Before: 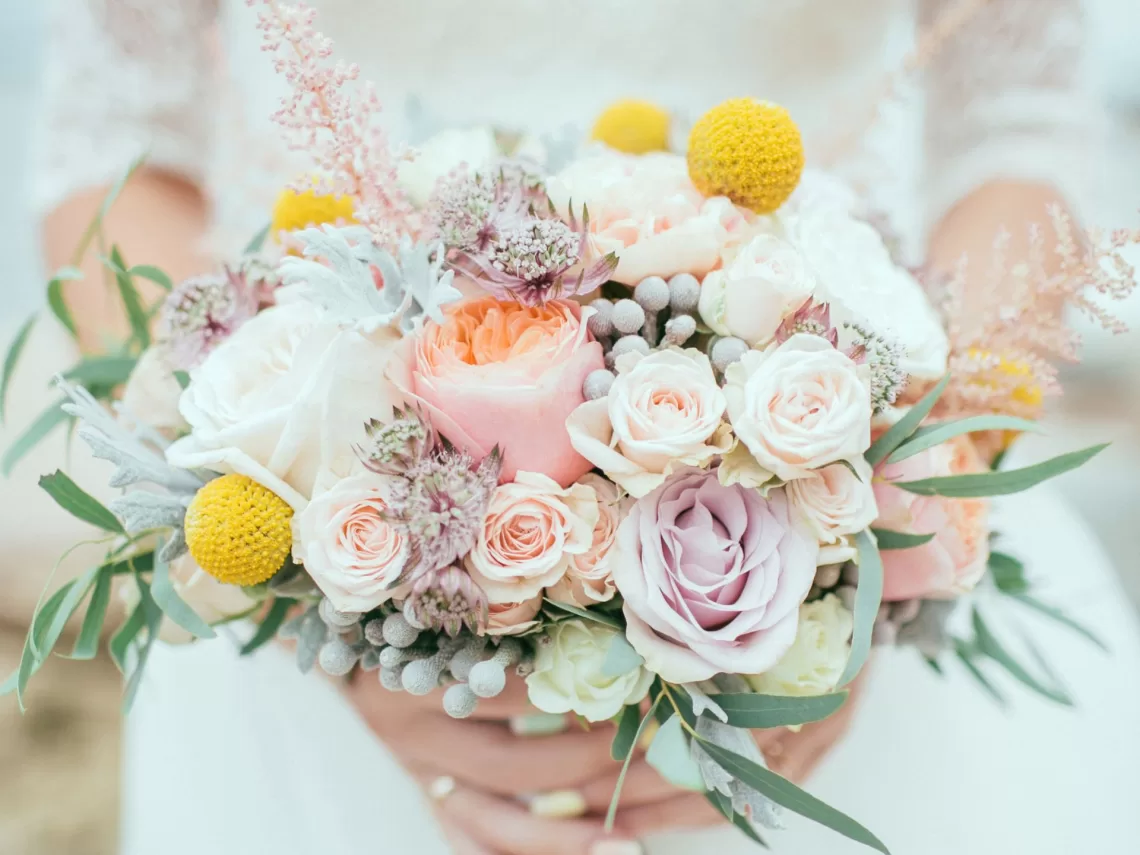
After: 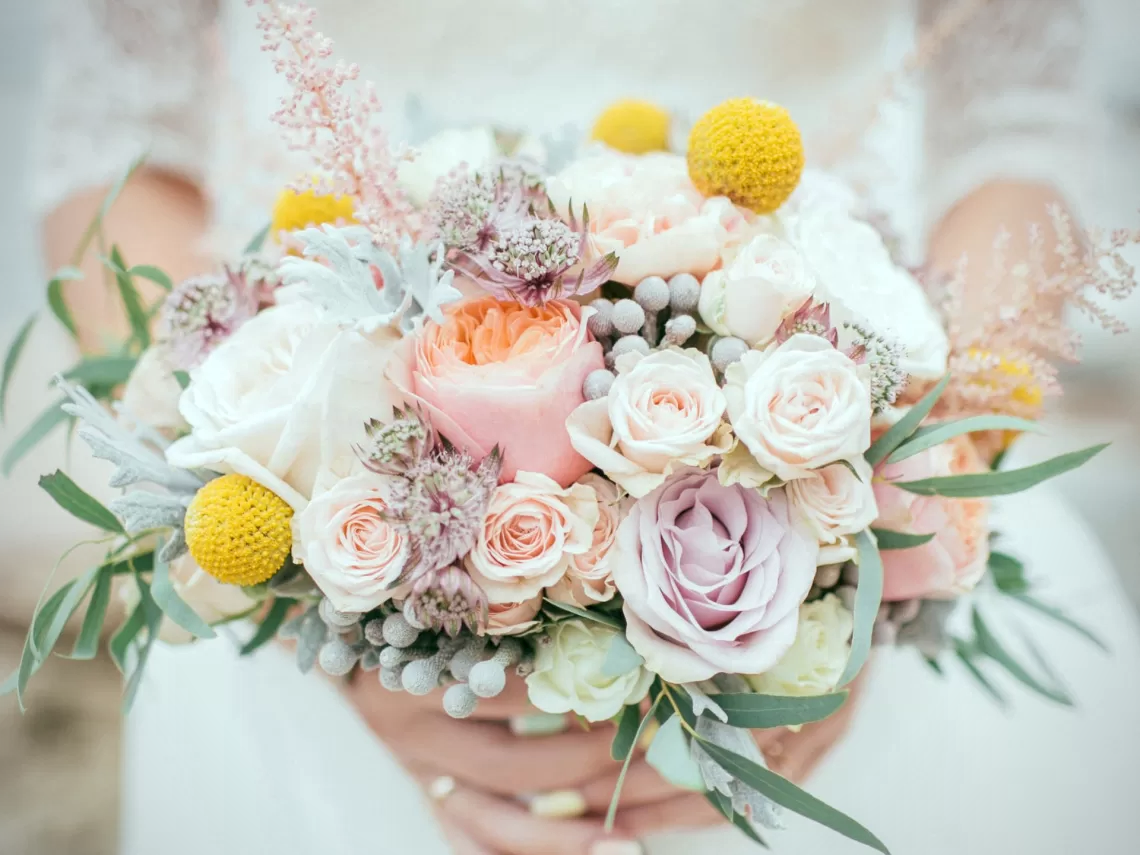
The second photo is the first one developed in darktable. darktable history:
local contrast: highlights 100%, shadows 100%, detail 120%, midtone range 0.2
vignetting: fall-off radius 60.65%
